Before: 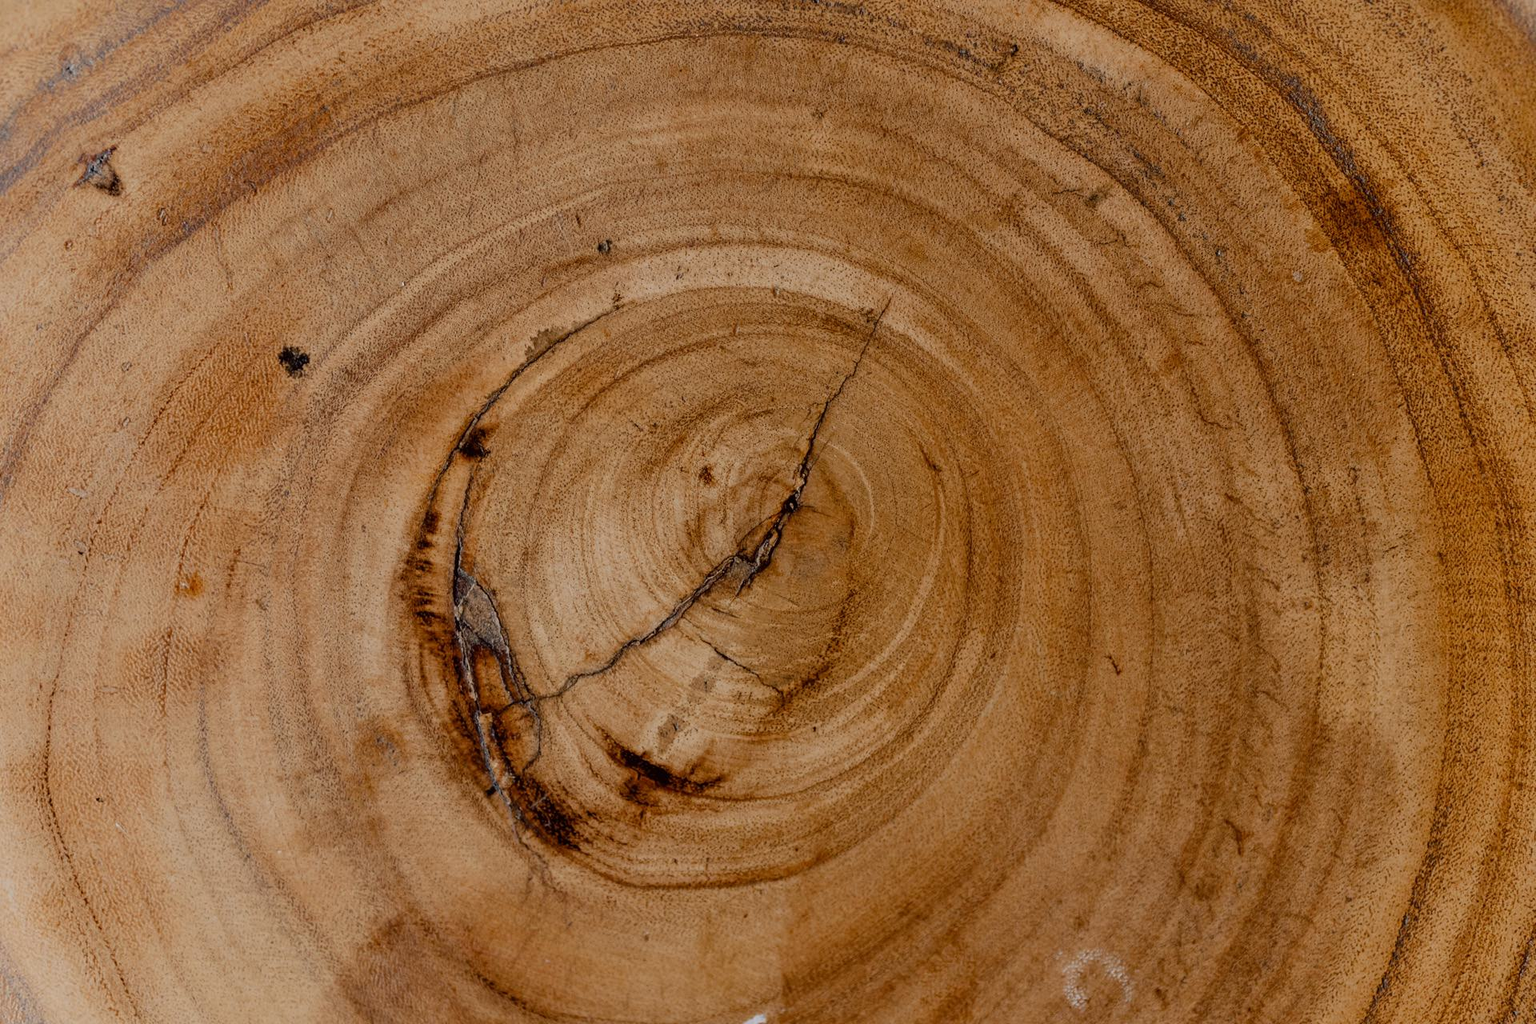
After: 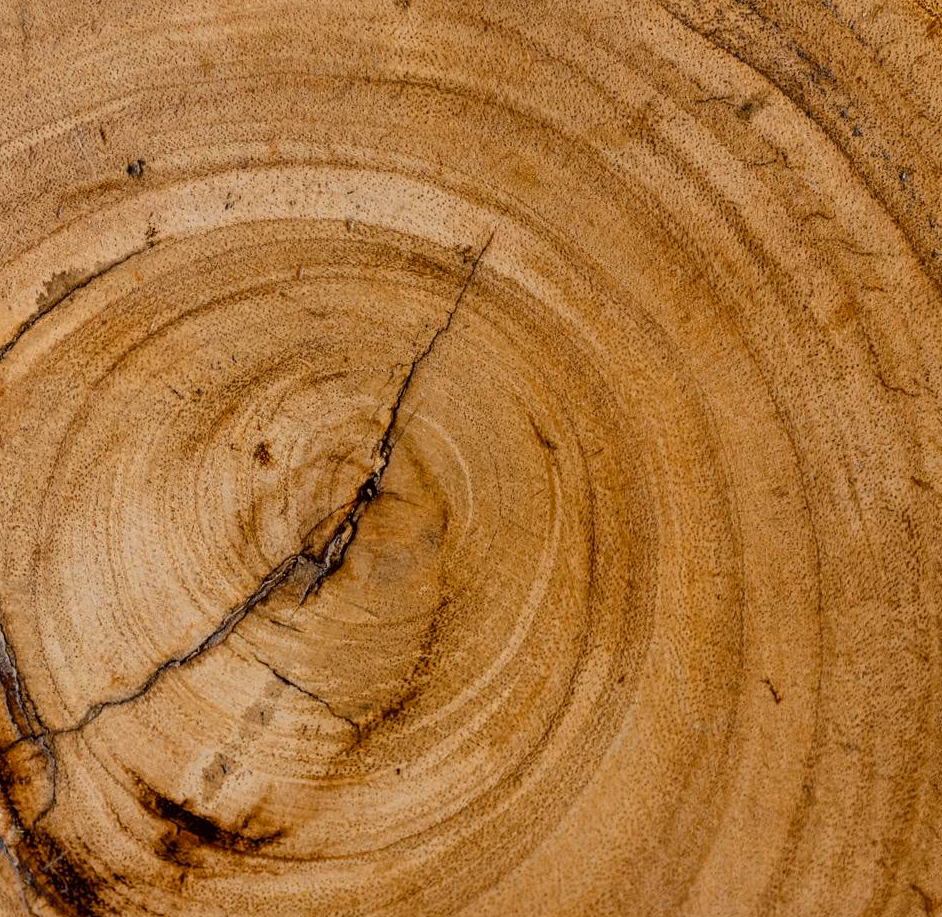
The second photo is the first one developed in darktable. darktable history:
color zones: curves: ch0 [(0.099, 0.624) (0.257, 0.596) (0.384, 0.376) (0.529, 0.492) (0.697, 0.564) (0.768, 0.532) (0.908, 0.644)]; ch1 [(0.112, 0.564) (0.254, 0.612) (0.432, 0.676) (0.592, 0.456) (0.743, 0.684) (0.888, 0.536)]; ch2 [(0.25, 0.5) (0.469, 0.36) (0.75, 0.5)]
crop: left 32.302%, top 10.975%, right 18.615%, bottom 17.333%
